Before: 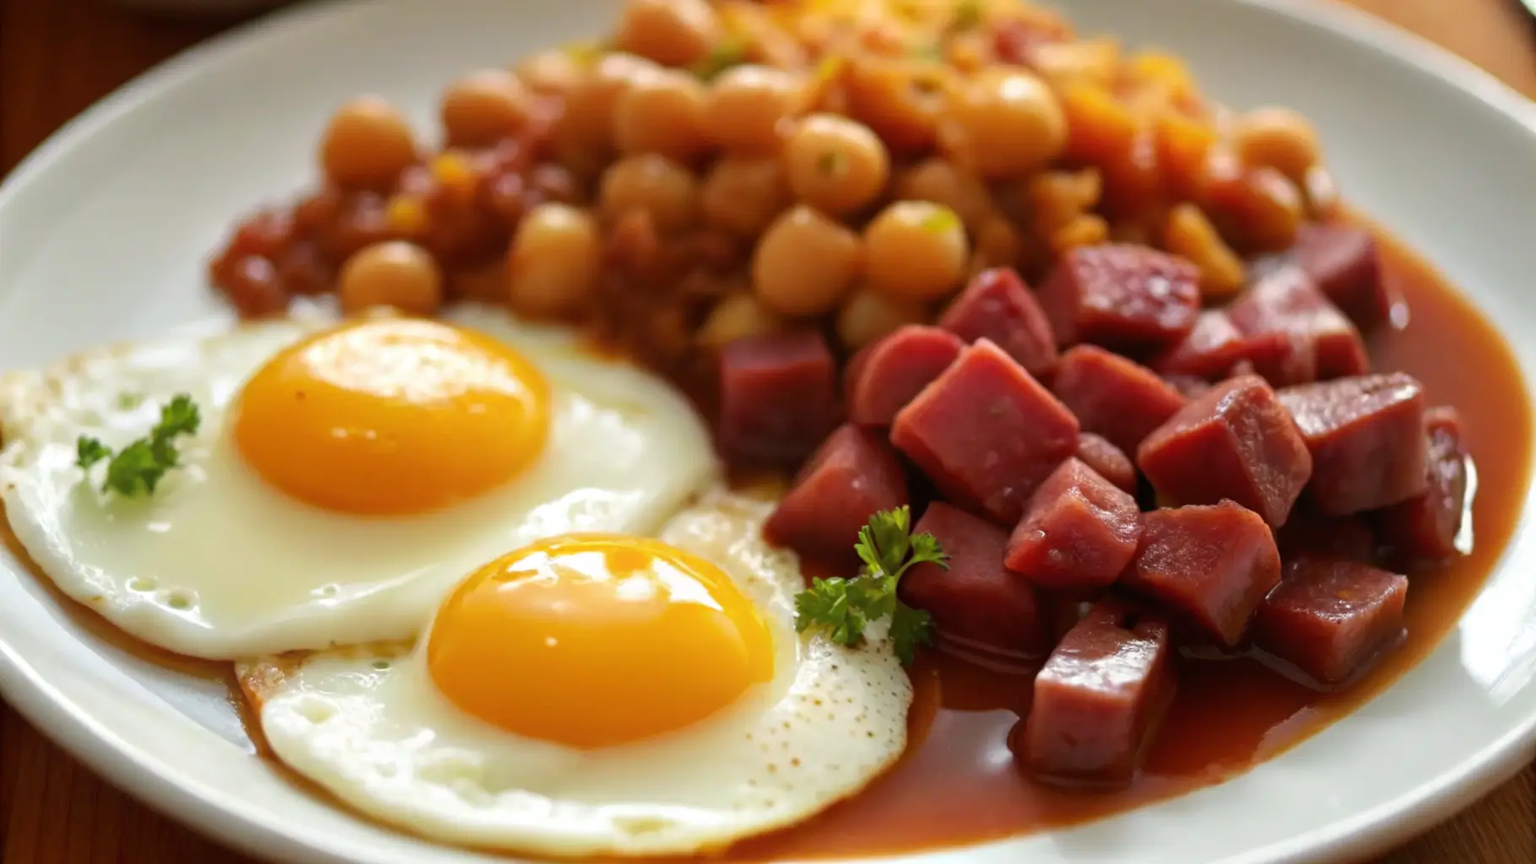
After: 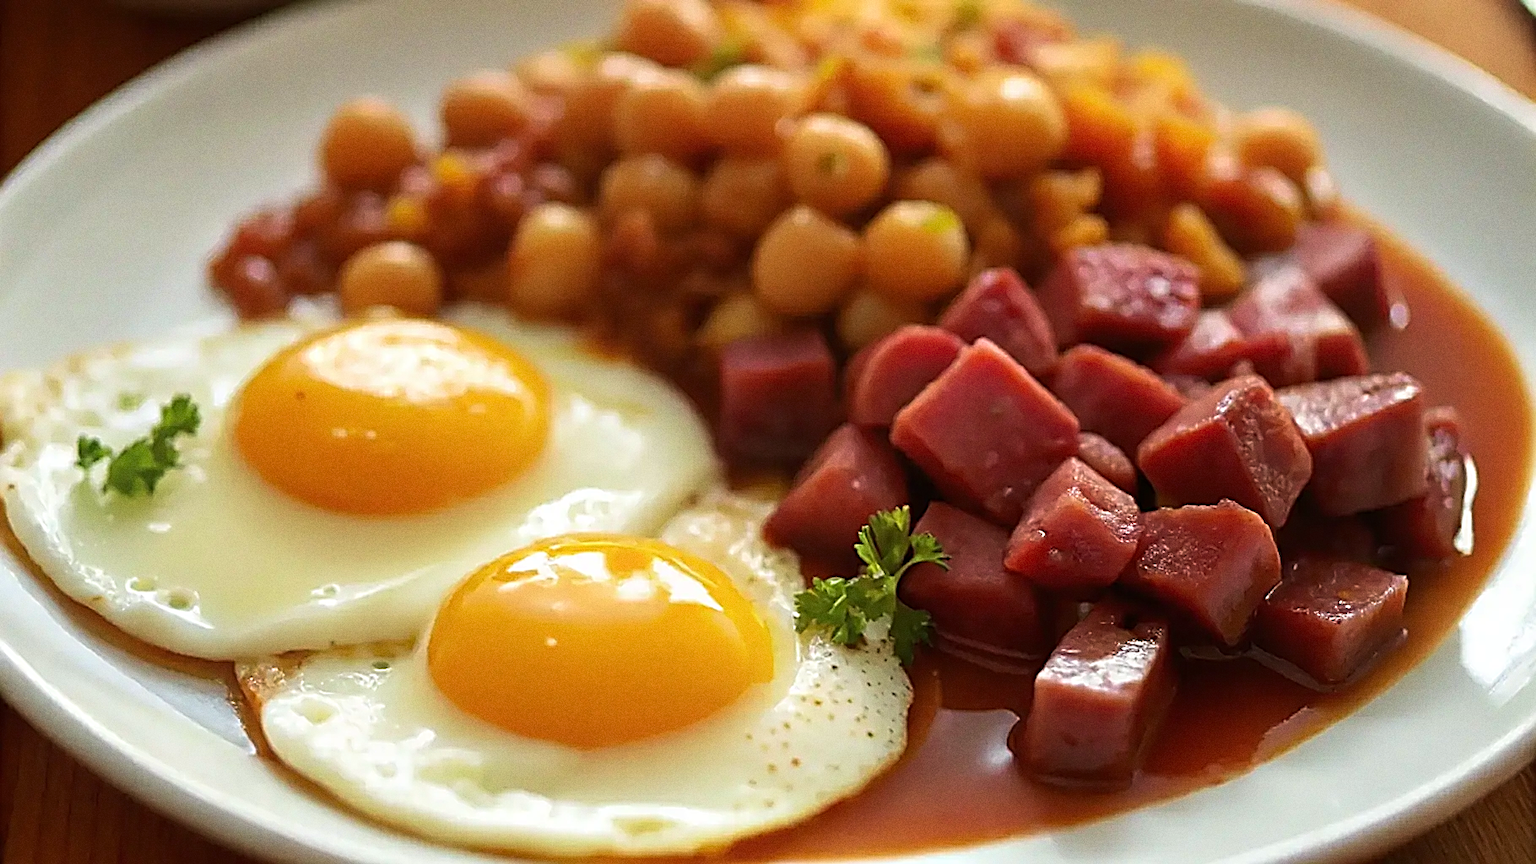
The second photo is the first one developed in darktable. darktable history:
grain: coarseness 0.09 ISO
velvia: on, module defaults
sharpen: amount 2
